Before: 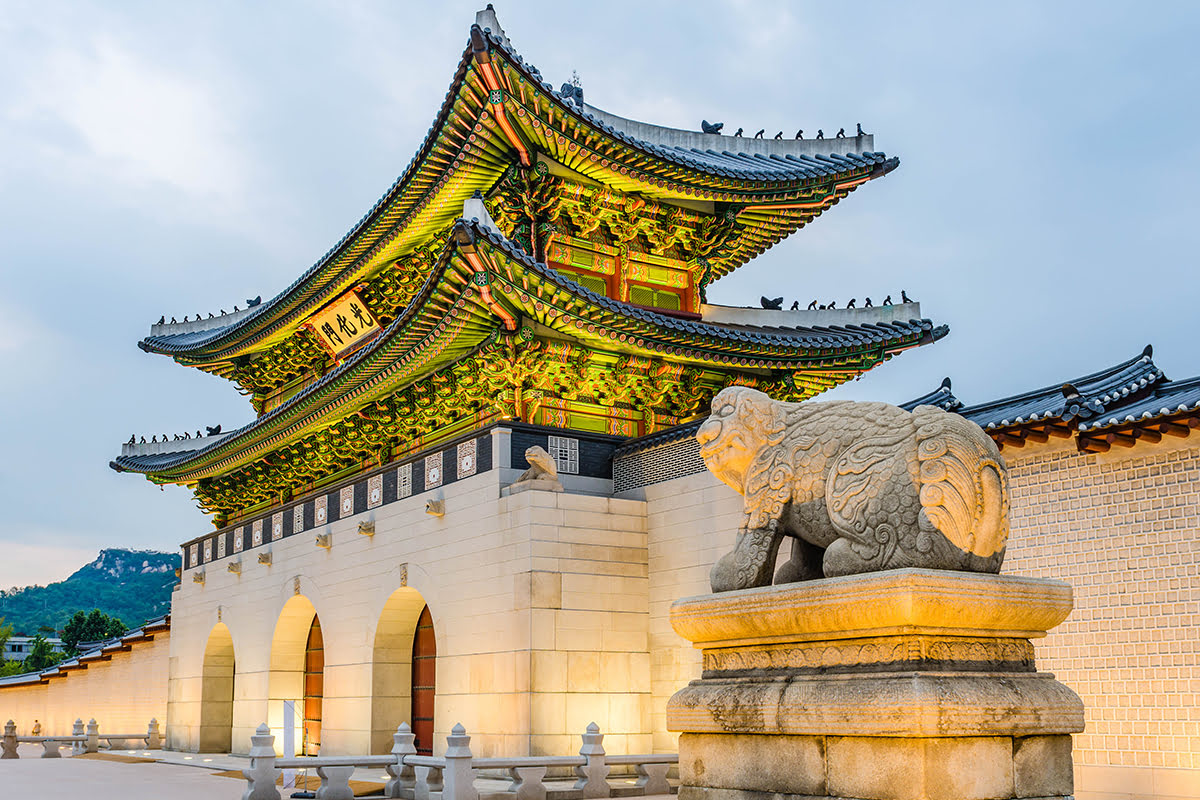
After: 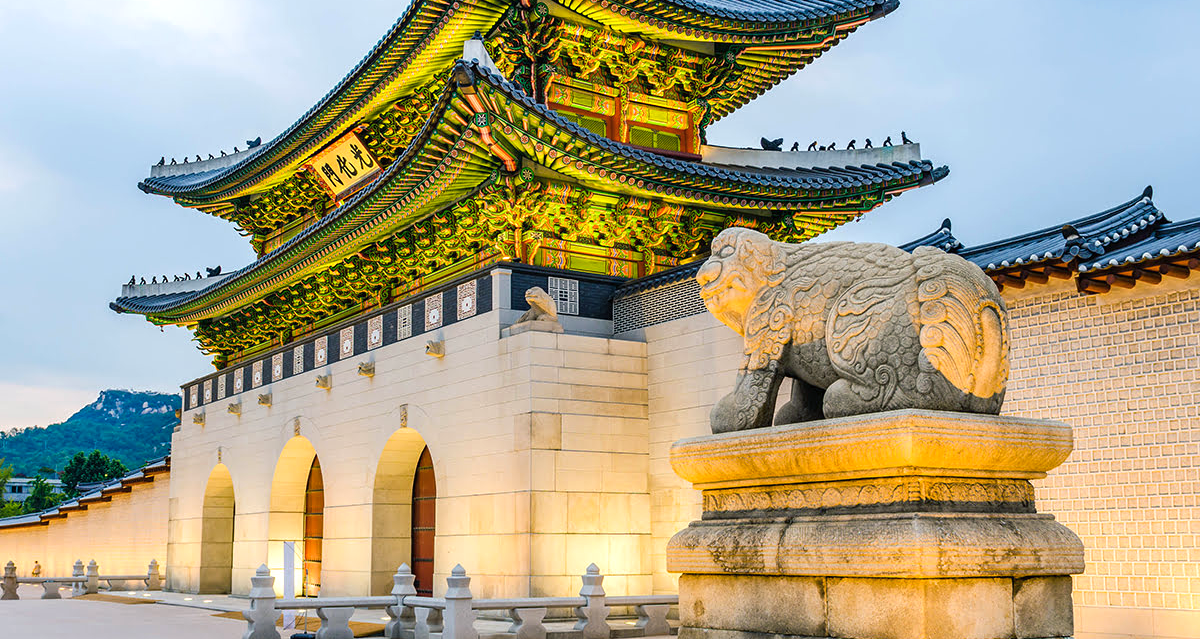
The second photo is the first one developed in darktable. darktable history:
crop and rotate: top 20.117%
color balance rgb: shadows lift › chroma 5.291%, shadows lift › hue 238.78°, highlights gain › luminance 14.547%, perceptual saturation grading › global saturation 0.348%, perceptual saturation grading › mid-tones 11.775%, global vibrance 14.296%
tone equalizer: edges refinement/feathering 500, mask exposure compensation -1.57 EV, preserve details no
